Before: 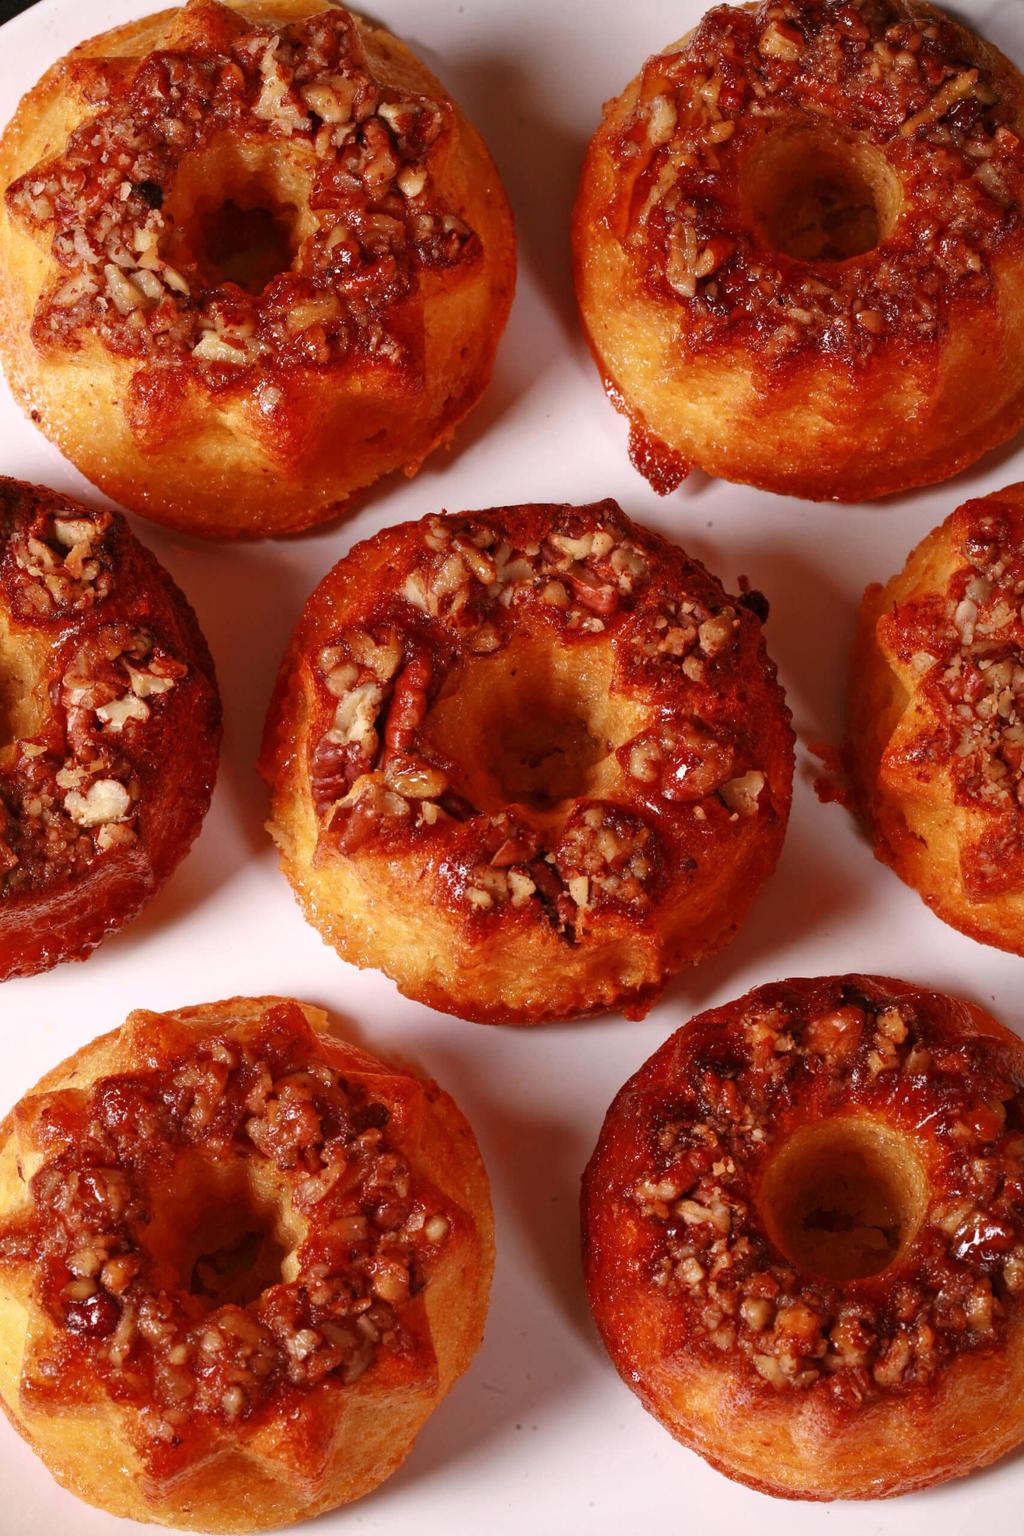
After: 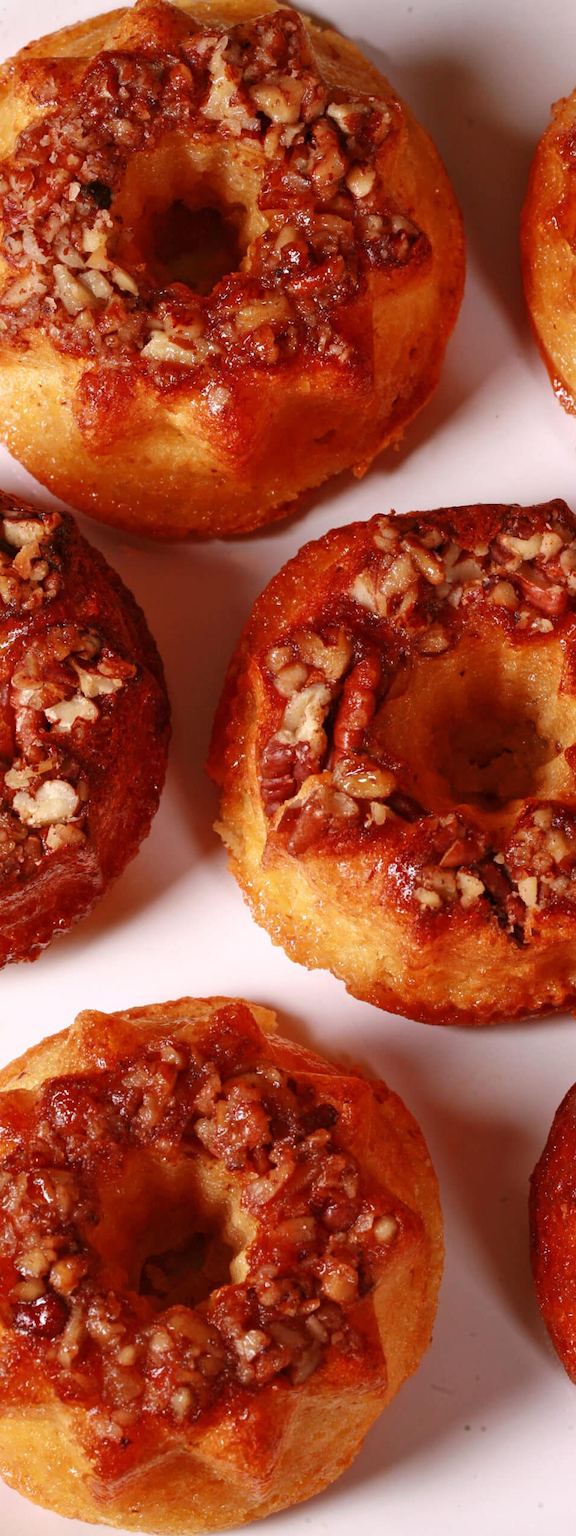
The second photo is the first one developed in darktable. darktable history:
crop: left 5.051%, right 38.608%
